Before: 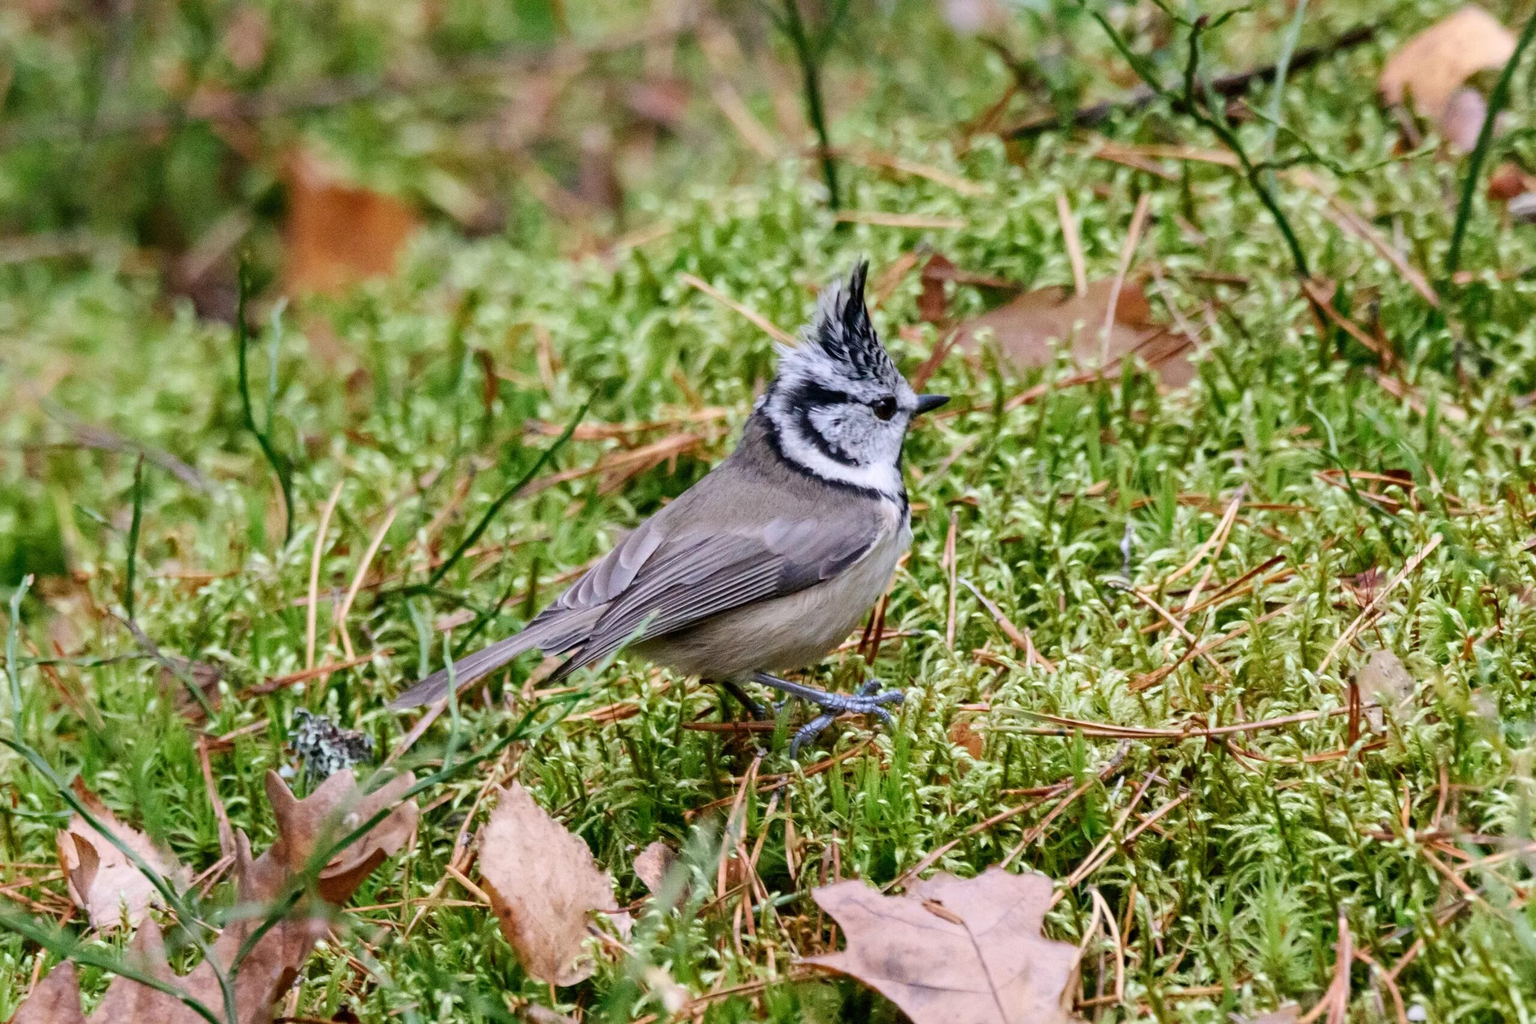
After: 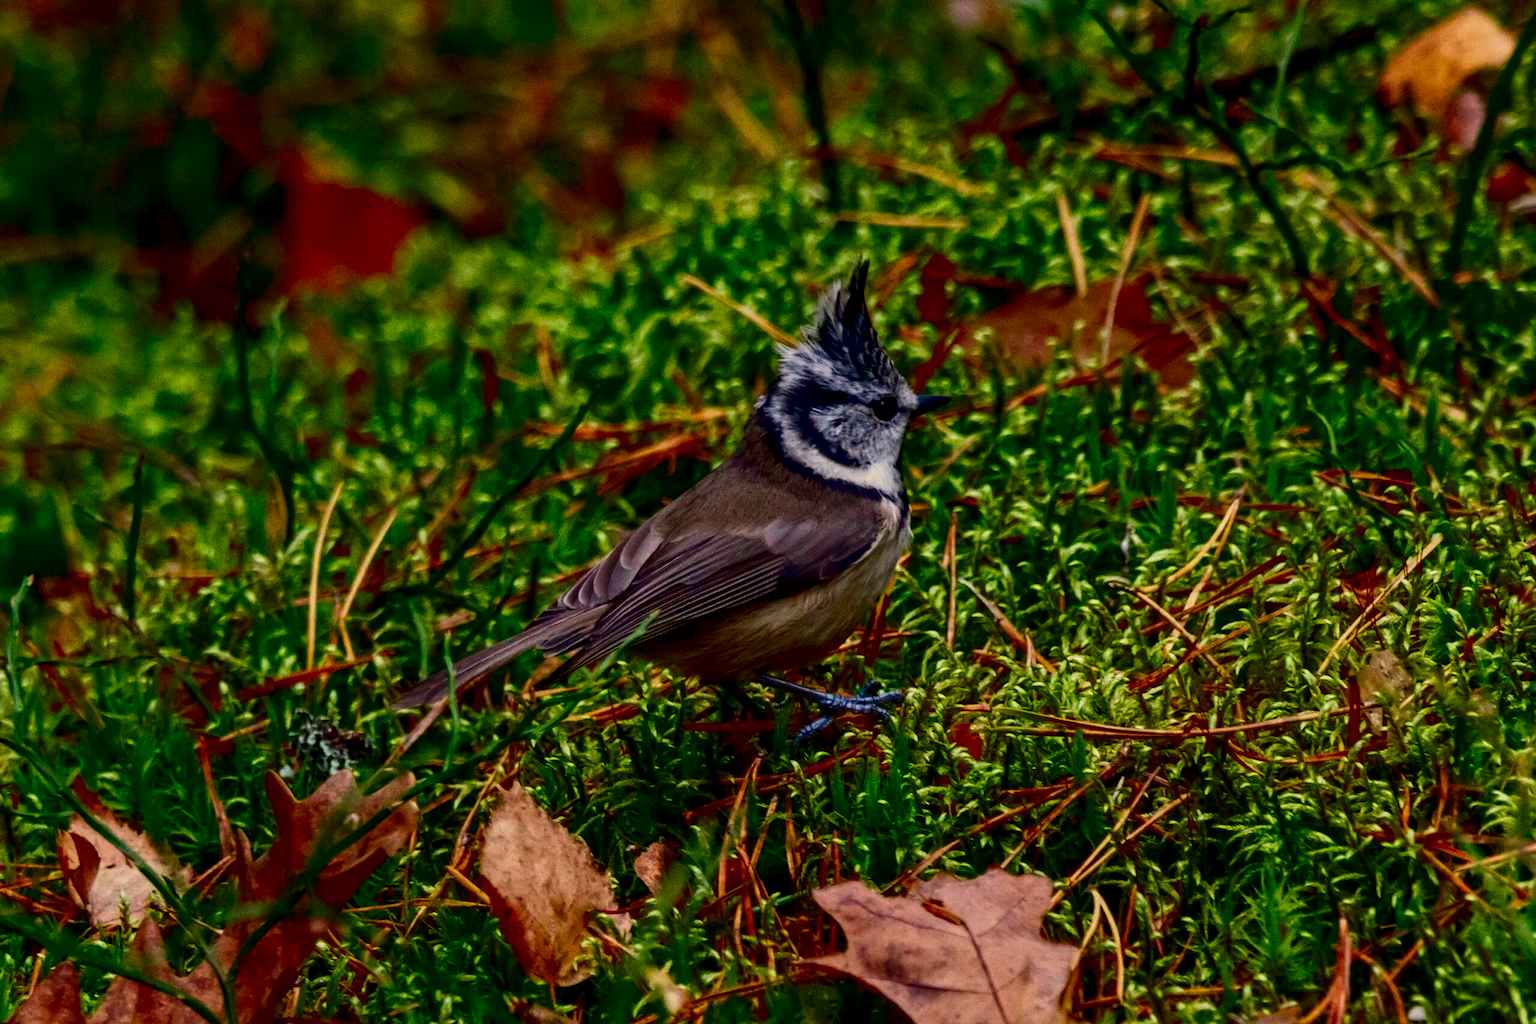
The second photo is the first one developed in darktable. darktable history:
white balance: red 1.029, blue 0.92
filmic rgb: black relative exposure -16 EV, white relative exposure 2.93 EV, hardness 10.04, color science v6 (2022)
local contrast: on, module defaults
contrast brightness saturation: brightness -1, saturation 1
